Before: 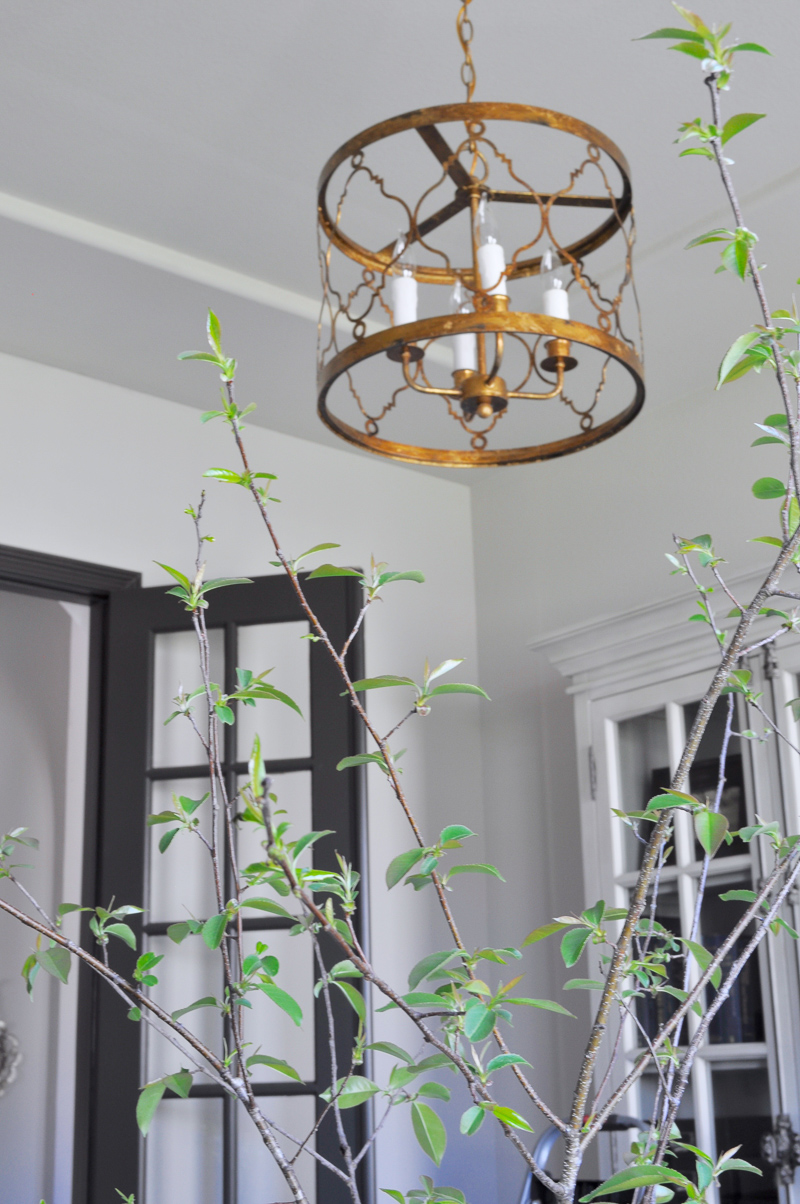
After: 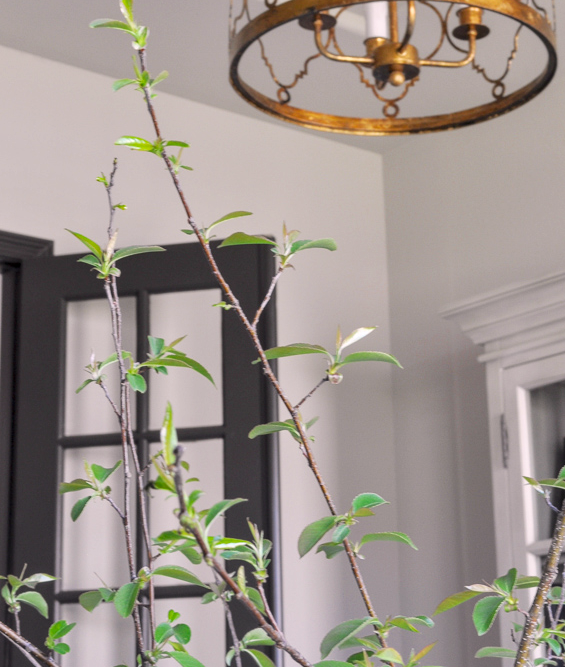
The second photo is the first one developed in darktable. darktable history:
local contrast: on, module defaults
crop: left 11.033%, top 27.588%, right 18.325%, bottom 16.978%
color correction: highlights a* 5.77, highlights b* 4.82
